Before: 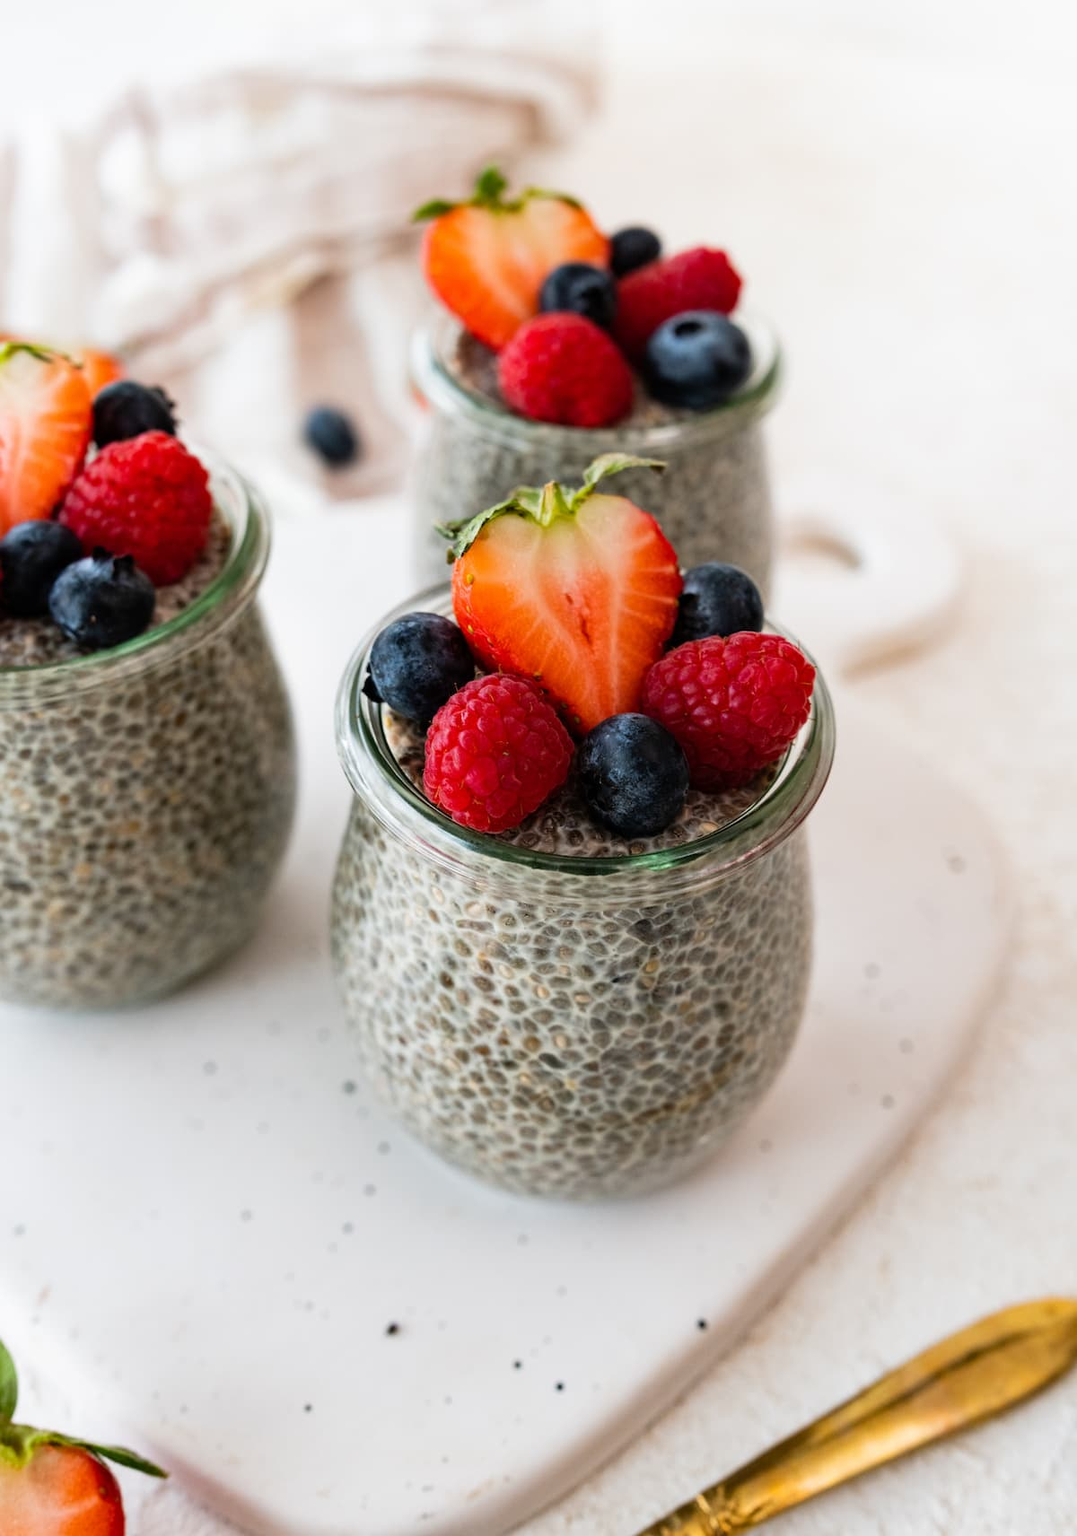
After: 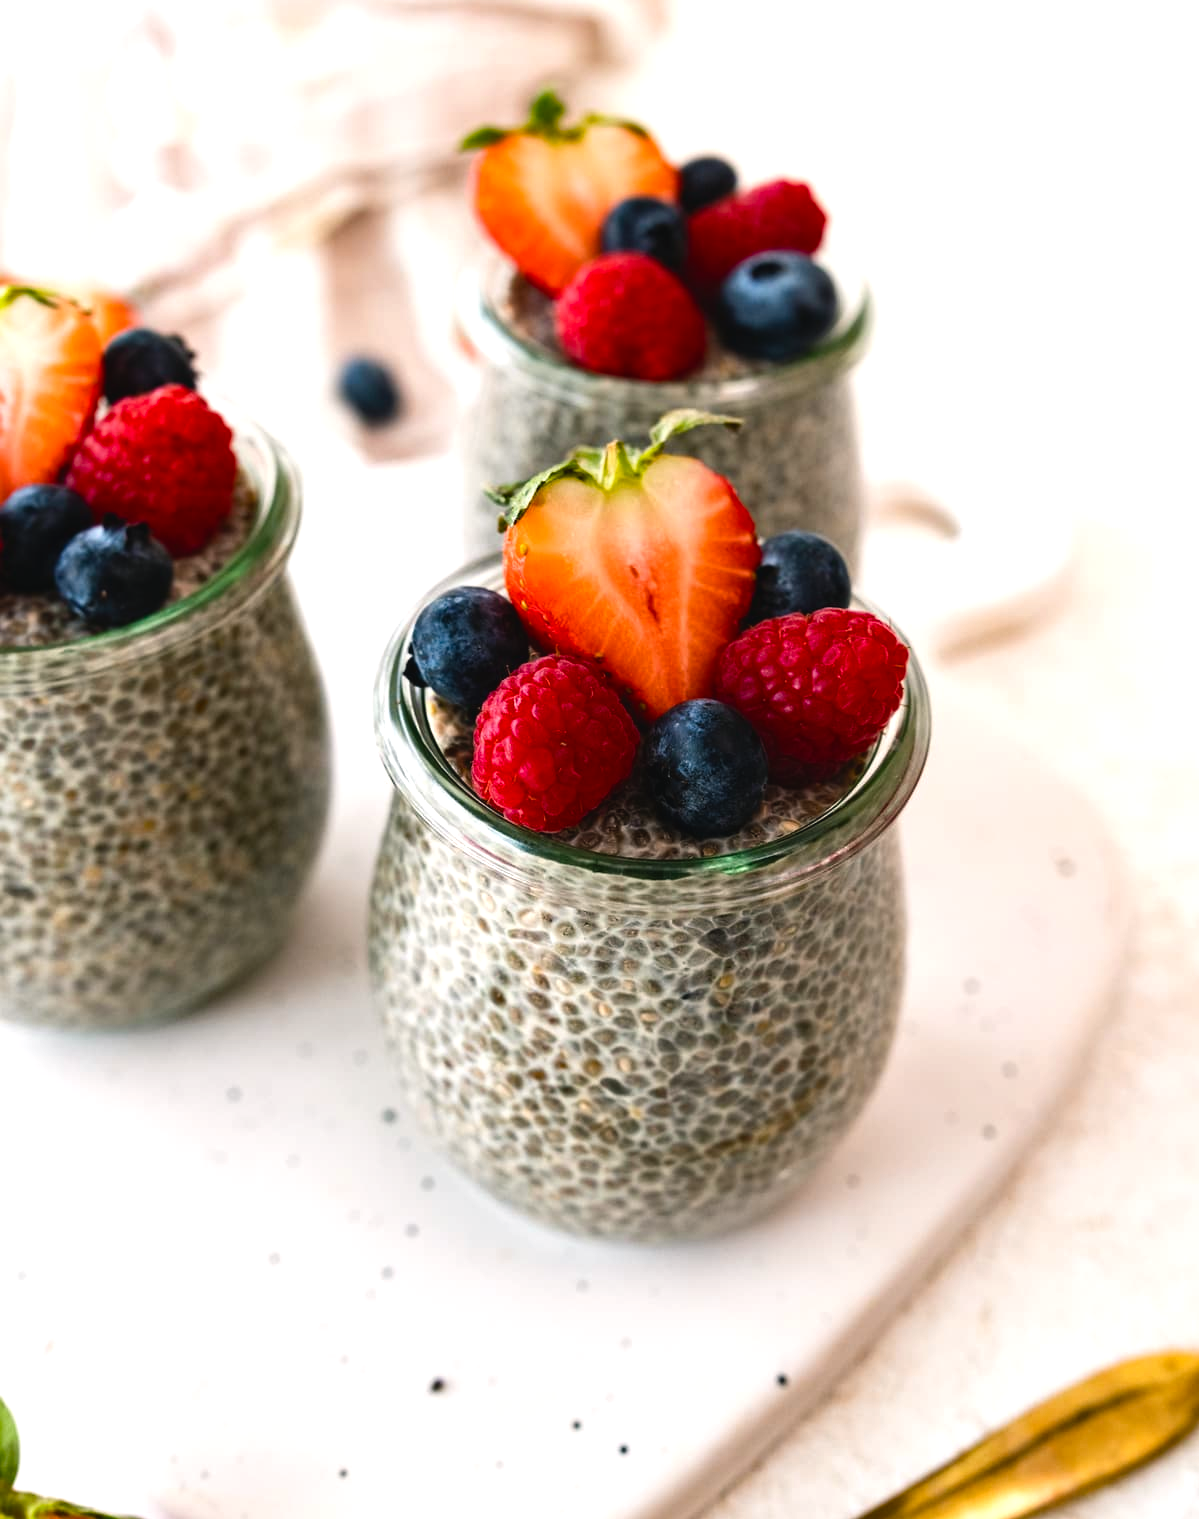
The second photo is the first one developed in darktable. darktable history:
crop and rotate: top 5.609%, bottom 5.609%
color balance rgb: shadows lift › chroma 1%, shadows lift › hue 217.2°, power › hue 310.8°, highlights gain › chroma 1%, highlights gain › hue 54°, global offset › luminance 0.5%, global offset › hue 171.6°, perceptual saturation grading › global saturation 14.09%, perceptual saturation grading › highlights -25%, perceptual saturation grading › shadows 30%, perceptual brilliance grading › highlights 13.42%, perceptual brilliance grading › mid-tones 8.05%, perceptual brilliance grading › shadows -17.45%, global vibrance 25%
